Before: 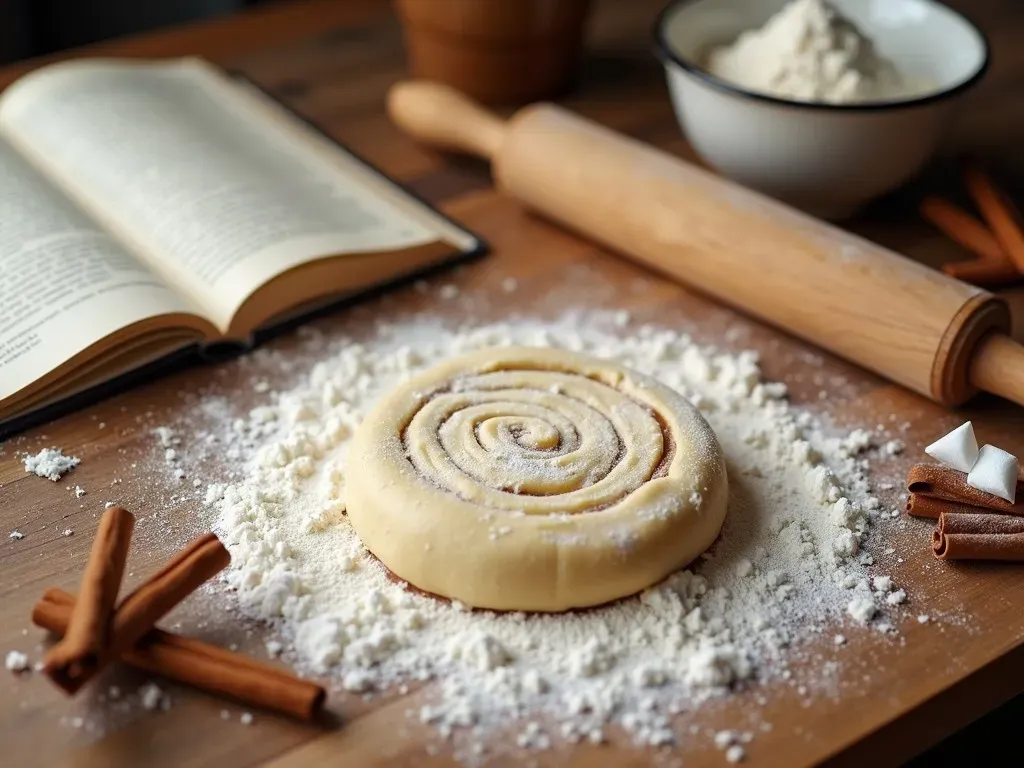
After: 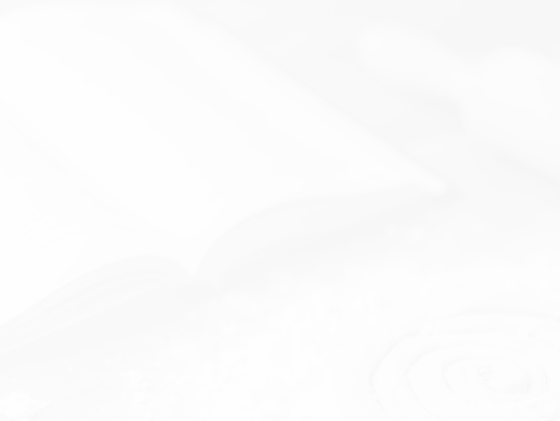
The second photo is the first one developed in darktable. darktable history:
local contrast: highlights 61%, detail 143%, midtone range 0.428
filmic rgb: black relative exposure -7.65 EV, white relative exposure 4.56 EV, hardness 3.61, contrast 1.05
monochrome: on, module defaults
color correction: highlights a* 4.02, highlights b* 4.98, shadows a* -7.55, shadows b* 4.98
bloom: size 85%, threshold 5%, strength 85%
crop and rotate: left 3.047%, top 7.509%, right 42.236%, bottom 37.598%
